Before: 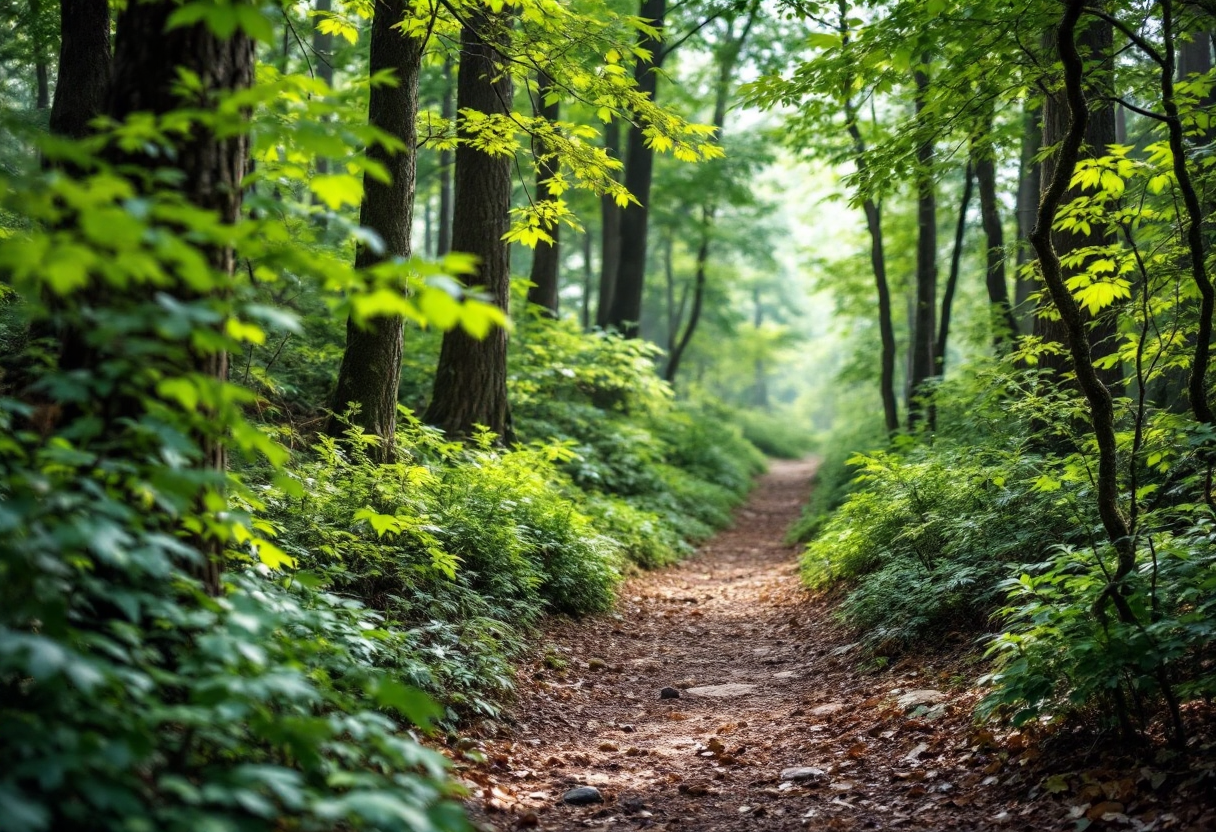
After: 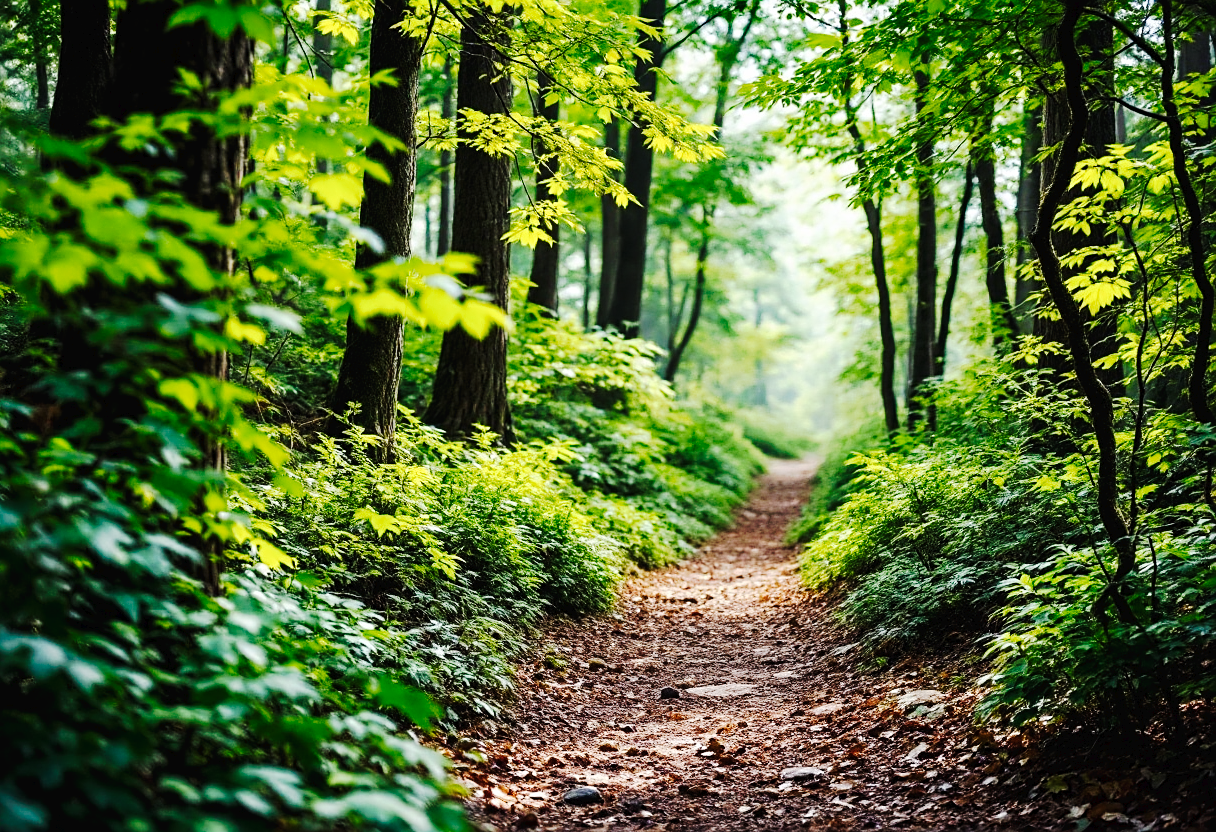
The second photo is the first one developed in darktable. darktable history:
tone curve: curves: ch0 [(0, 0) (0.003, 0.017) (0.011, 0.017) (0.025, 0.017) (0.044, 0.019) (0.069, 0.03) (0.1, 0.046) (0.136, 0.066) (0.177, 0.104) (0.224, 0.151) (0.277, 0.231) (0.335, 0.321) (0.399, 0.454) (0.468, 0.567) (0.543, 0.674) (0.623, 0.763) (0.709, 0.82) (0.801, 0.872) (0.898, 0.934) (1, 1)], preserve colors none
sharpen: on, module defaults
